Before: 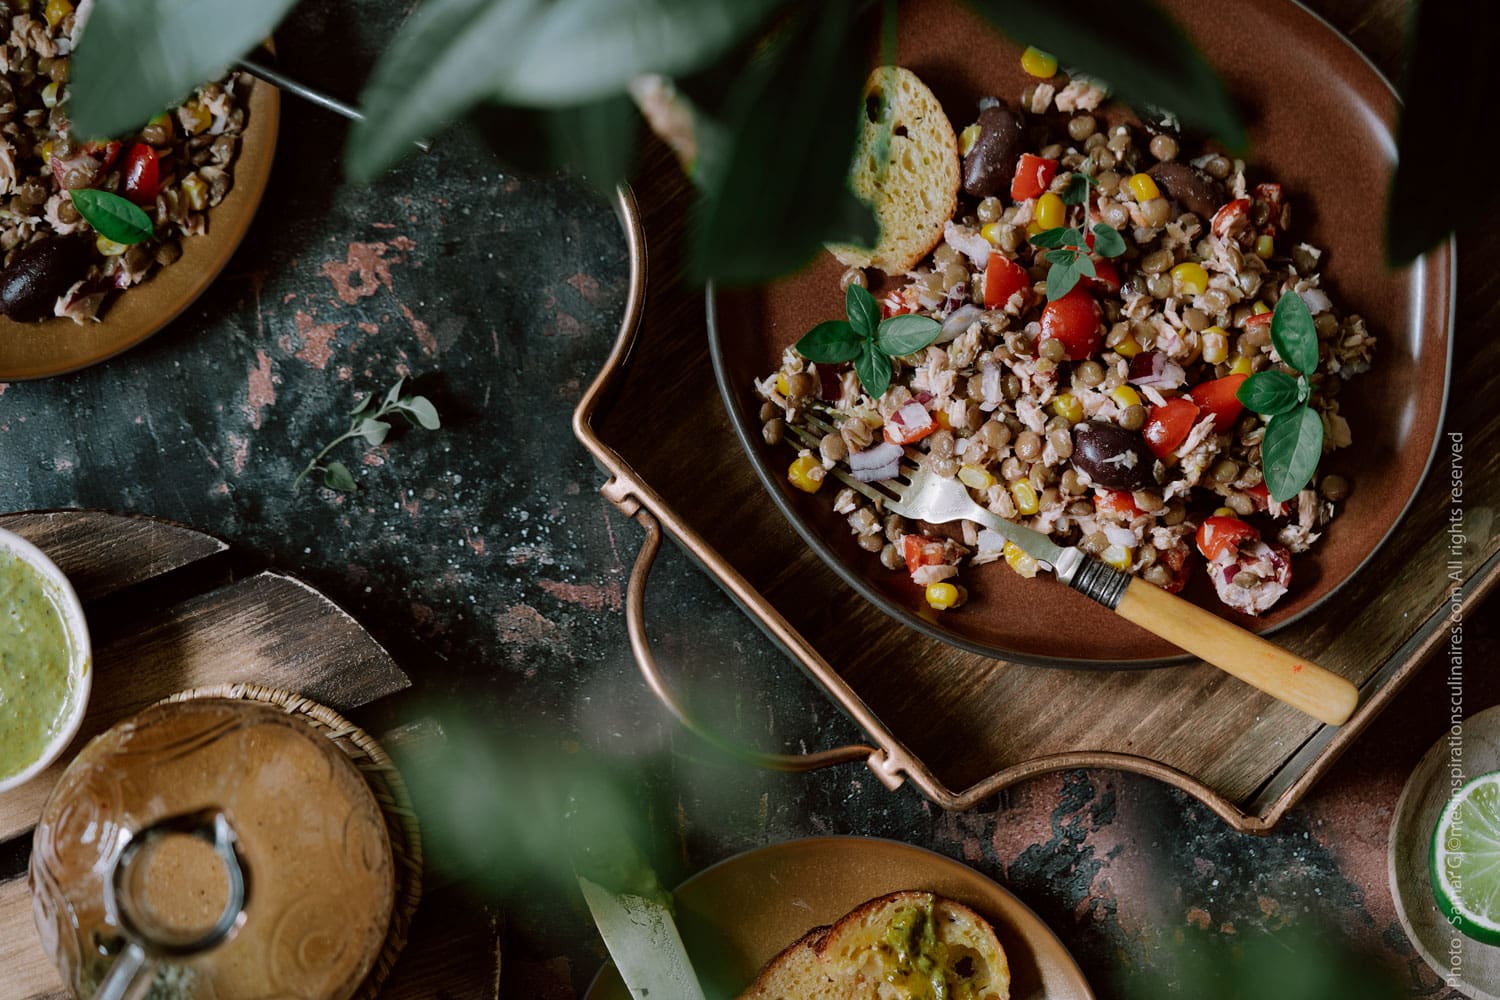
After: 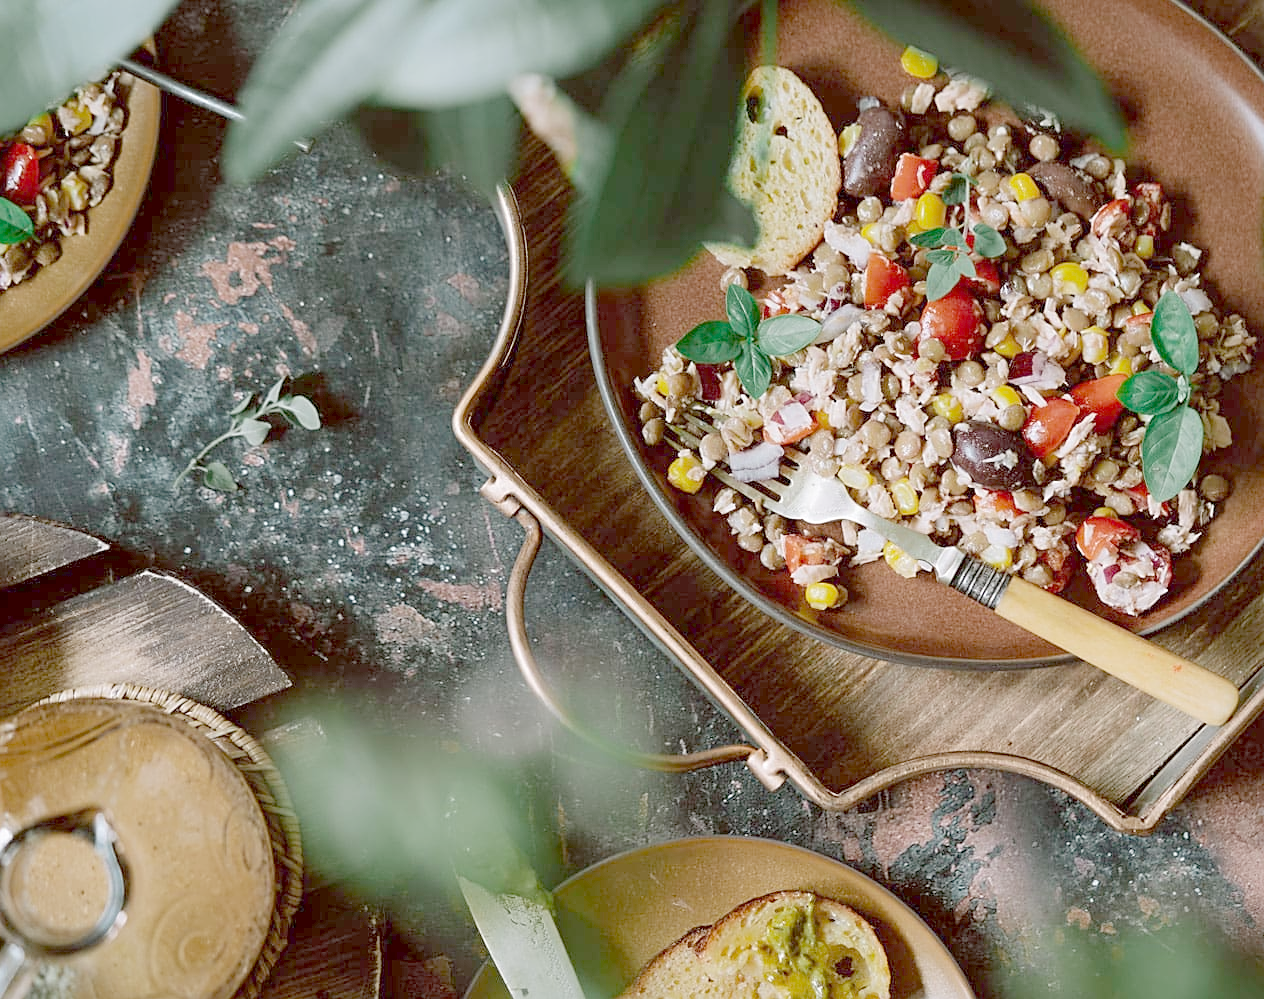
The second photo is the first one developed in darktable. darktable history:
sharpen: on, module defaults
crop: left 8.026%, right 7.374%
